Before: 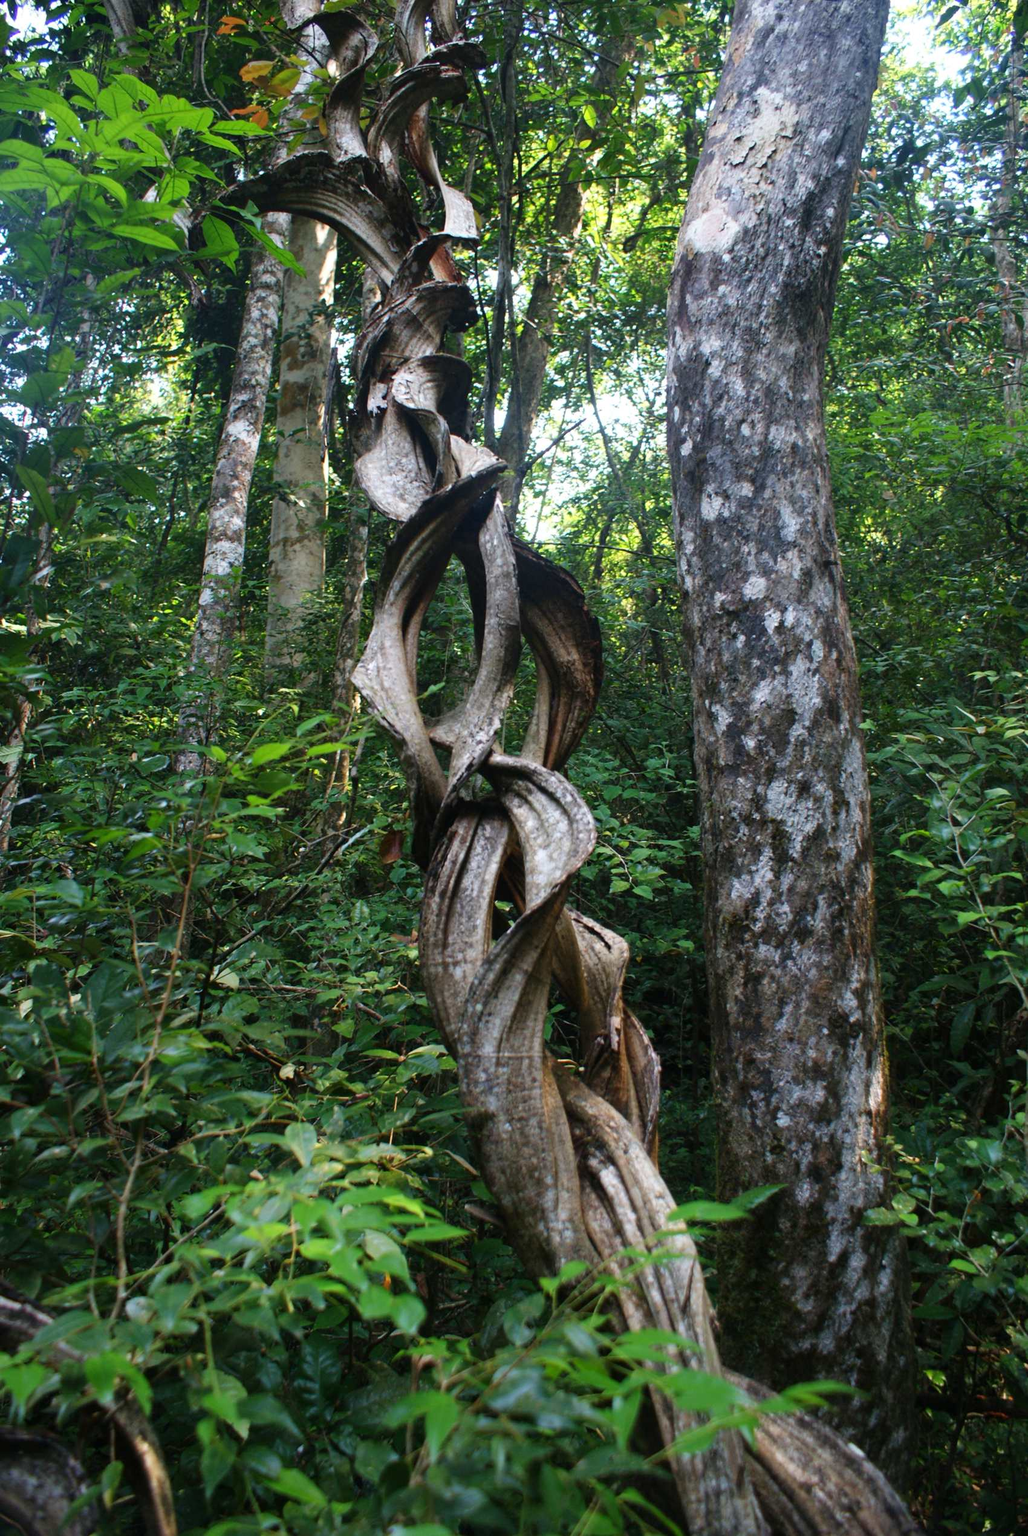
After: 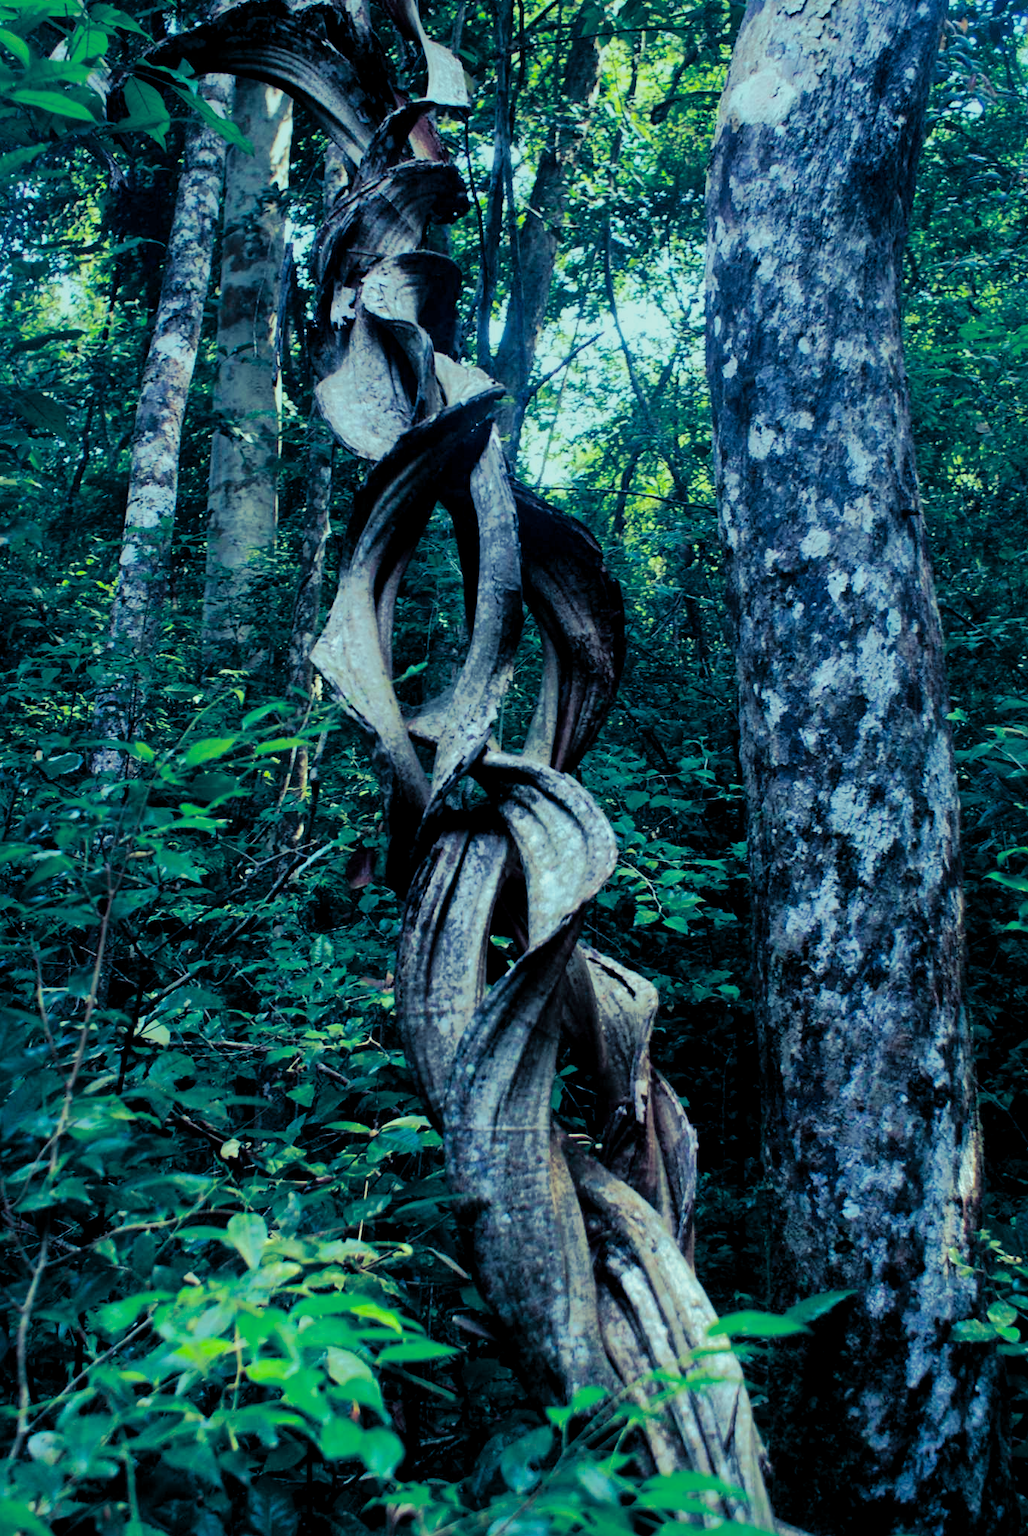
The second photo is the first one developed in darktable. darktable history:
crop and rotate: left 10.071%, top 10.071%, right 10.02%, bottom 10.02%
shadows and highlights: highlights -60
exposure: black level correction 0.01, exposure 0.014 EV, compensate highlight preservation false
base curve: curves: ch0 [(0, 0) (0.032, 0.025) (0.121, 0.166) (0.206, 0.329) (0.605, 0.79) (1, 1)], preserve colors none
color balance rgb: shadows lift › chroma 7.23%, shadows lift › hue 246.48°, highlights gain › chroma 5.38%, highlights gain › hue 196.93°, white fulcrum 1 EV
split-toning: shadows › hue 226.8°, shadows › saturation 0.84
graduated density: rotation -0.352°, offset 57.64
